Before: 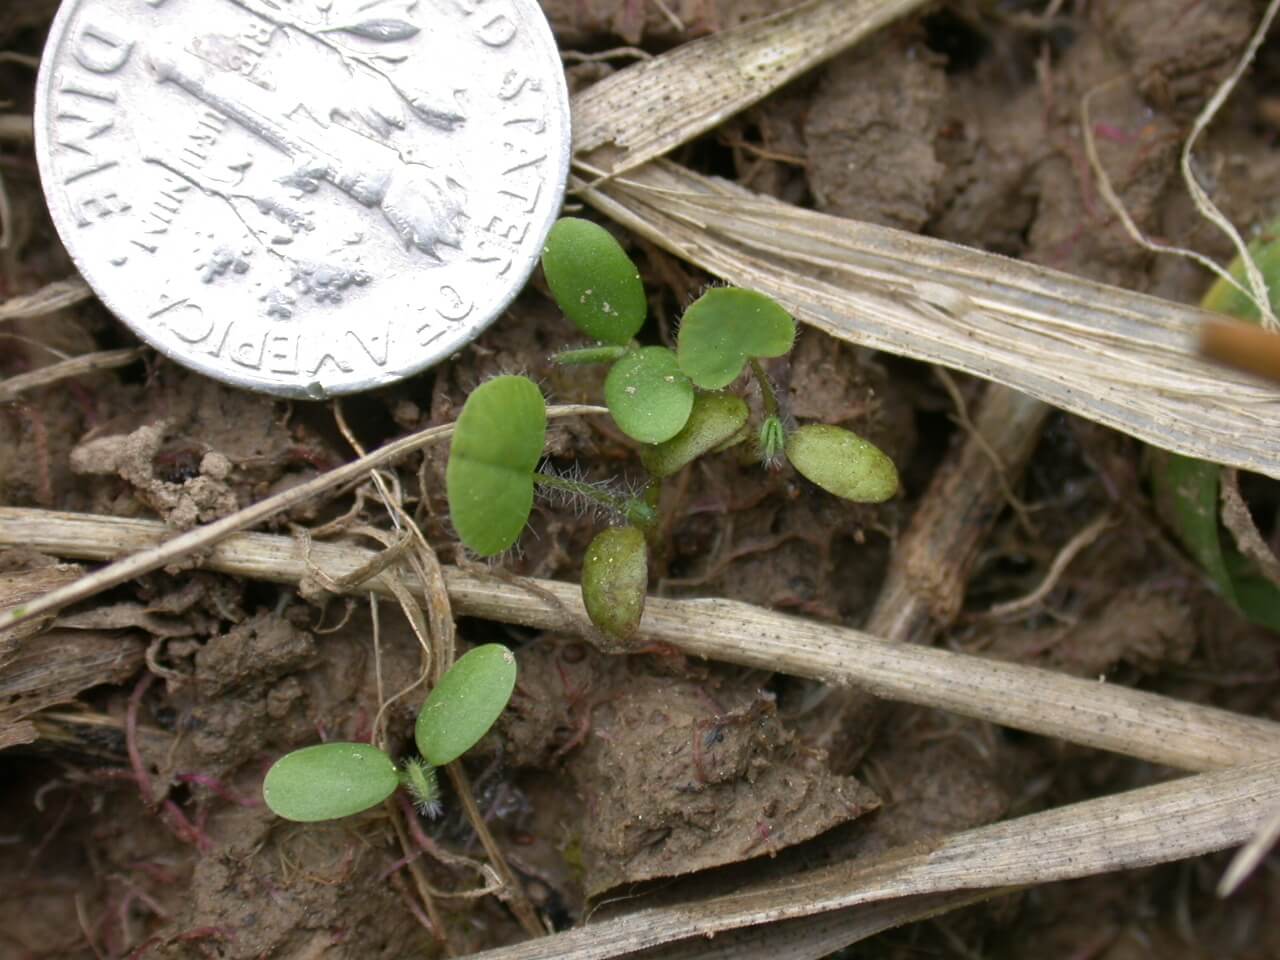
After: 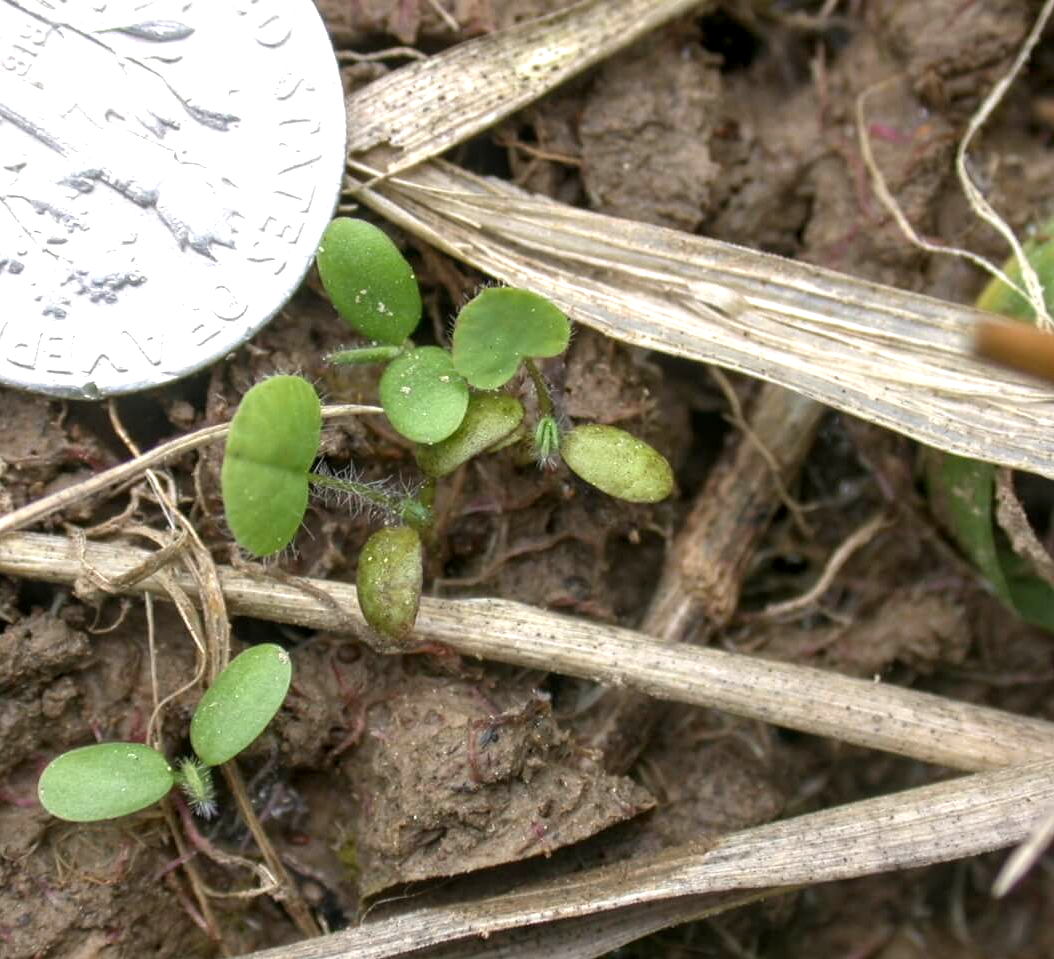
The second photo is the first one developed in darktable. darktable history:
local contrast: detail 130%
exposure: black level correction 0, exposure 0.5 EV, compensate exposure bias true, compensate highlight preservation false
crop: left 17.582%, bottom 0.031%
